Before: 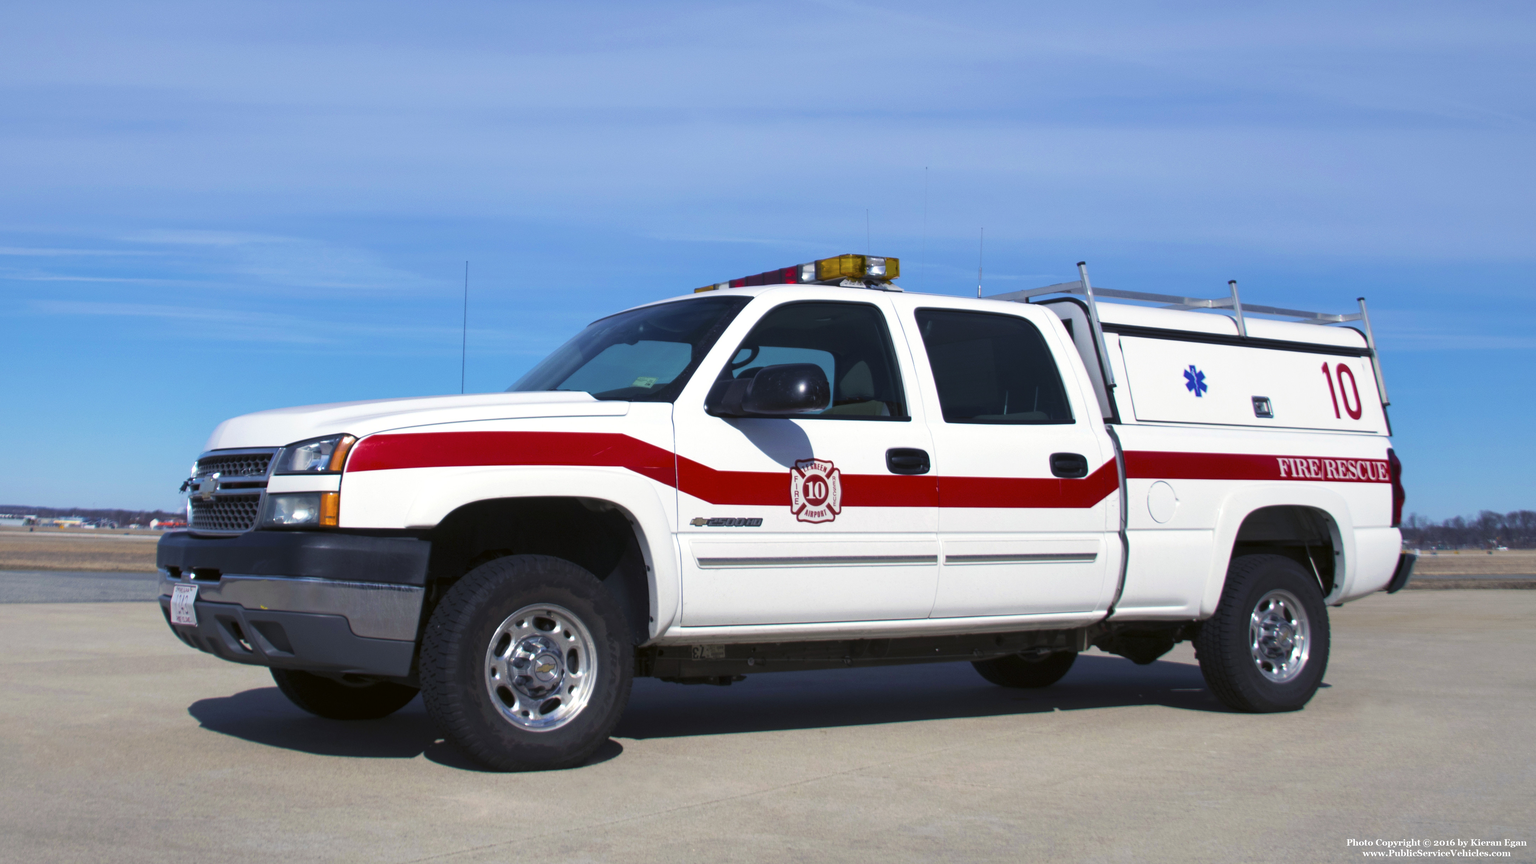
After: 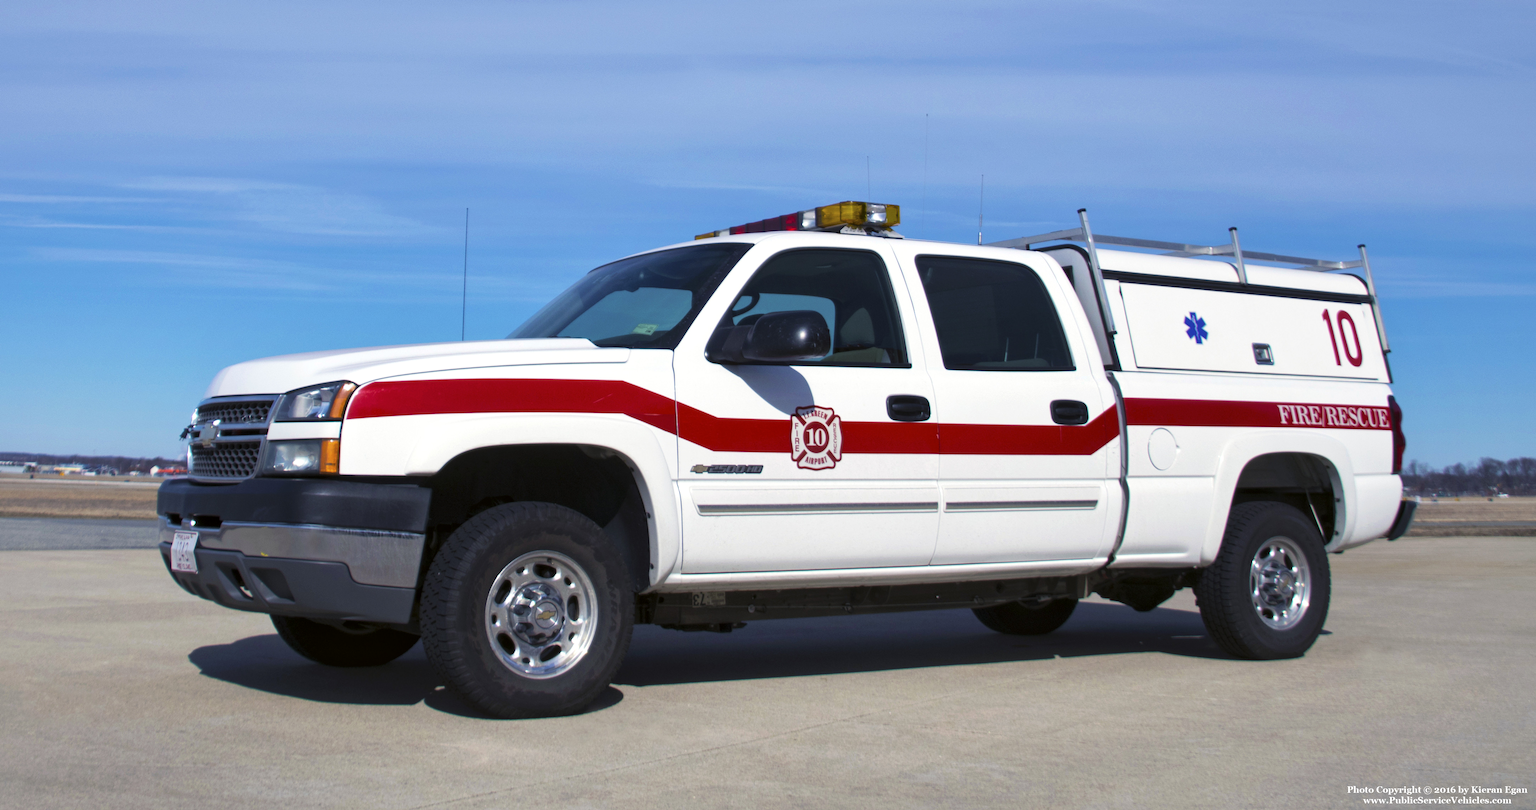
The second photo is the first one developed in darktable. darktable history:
local contrast: mode bilateral grid, contrast 20, coarseness 50, detail 120%, midtone range 0.2
crop and rotate: top 6.25%
